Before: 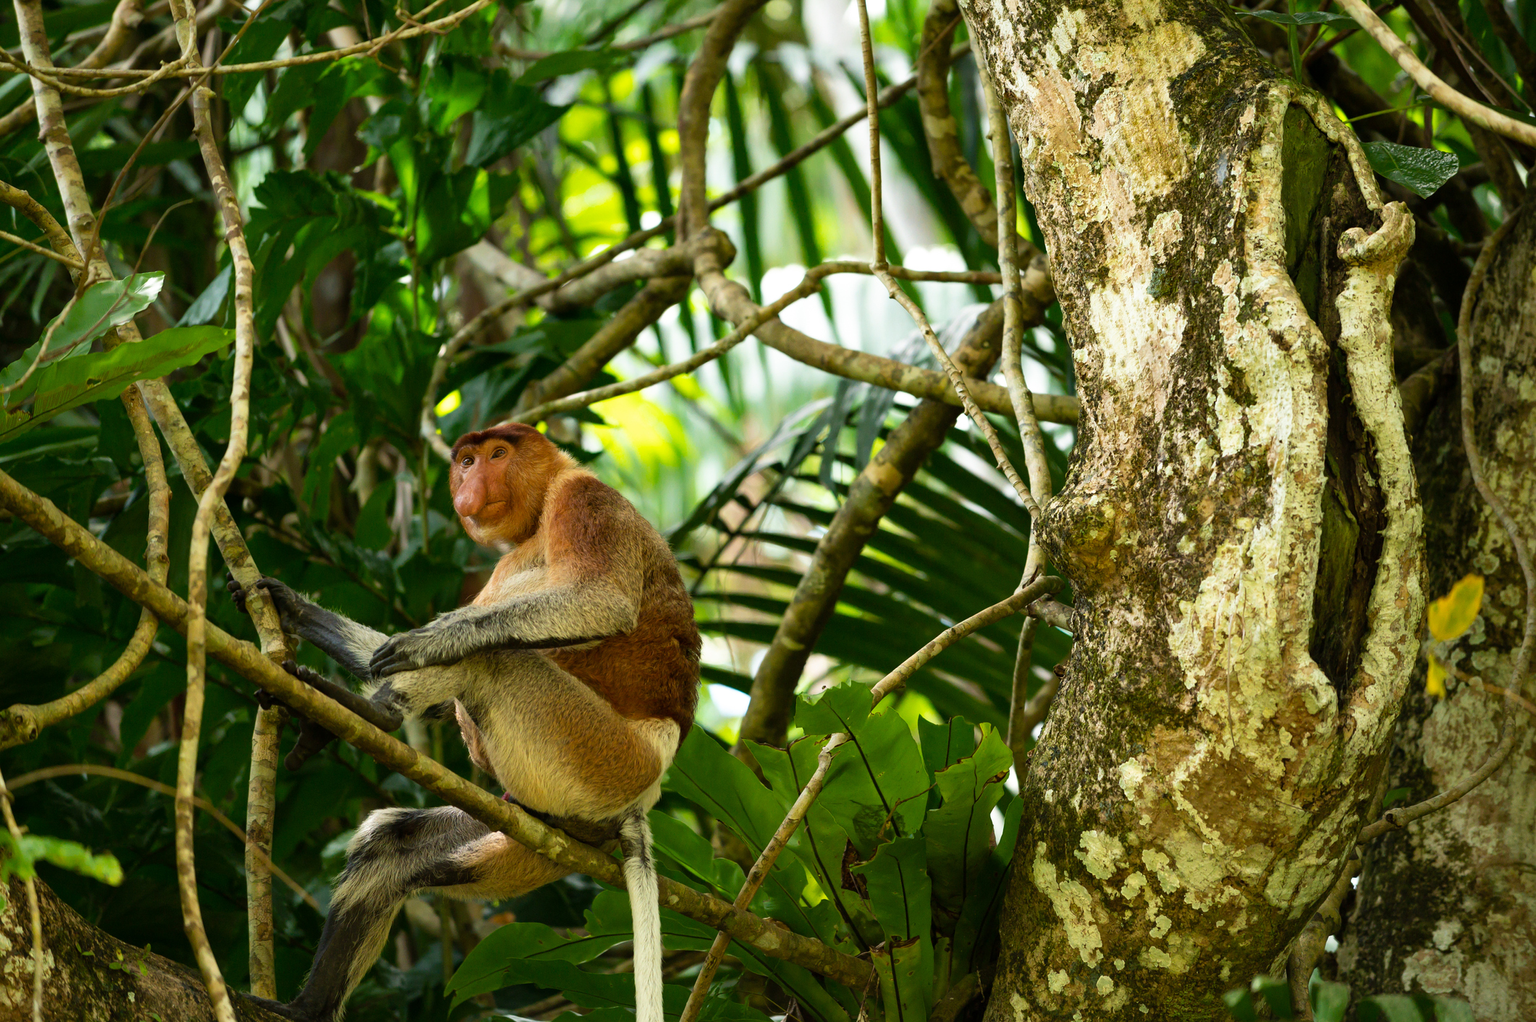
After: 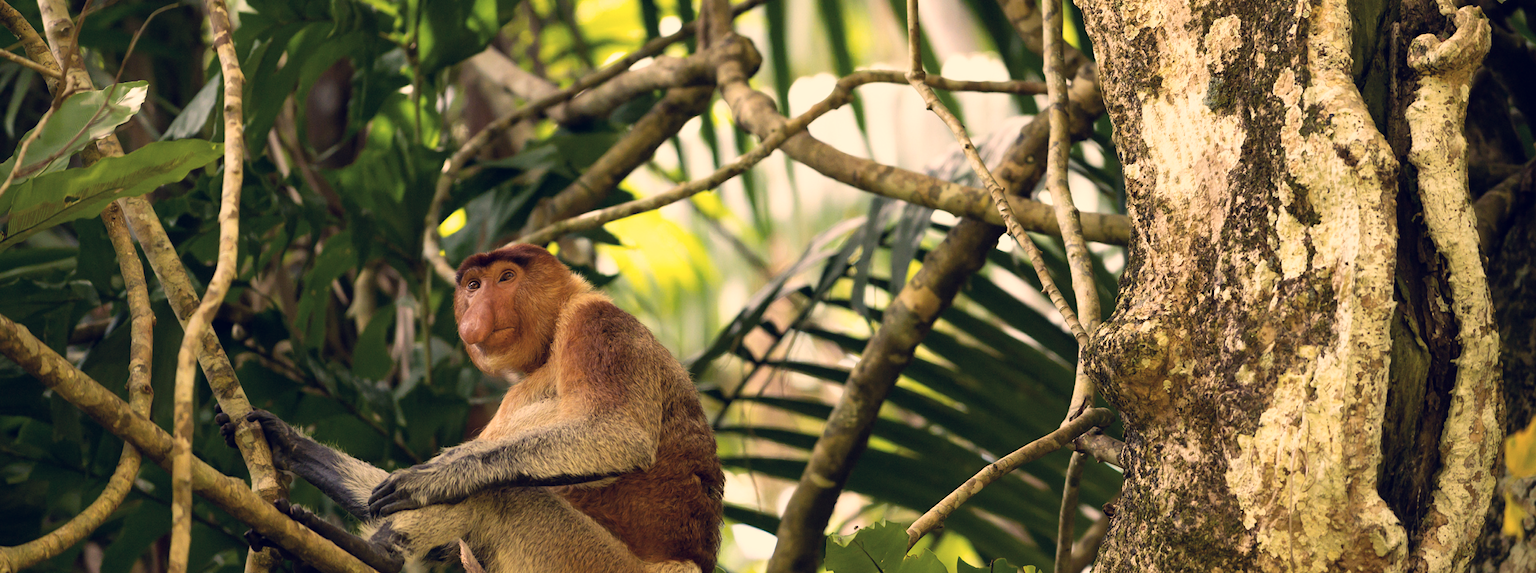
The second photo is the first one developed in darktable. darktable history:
tone equalizer: on, module defaults
color correction: highlights a* 19.59, highlights b* 27.49, shadows a* 3.46, shadows b* -17.28, saturation 0.73
crop: left 1.744%, top 19.225%, right 5.069%, bottom 28.357%
